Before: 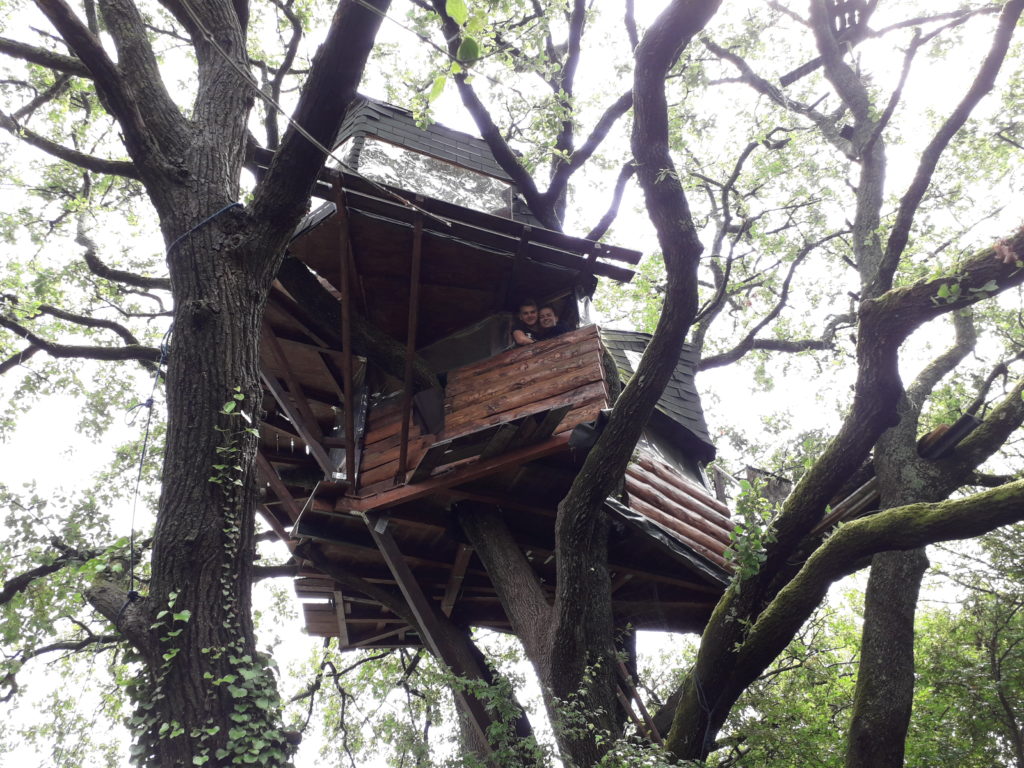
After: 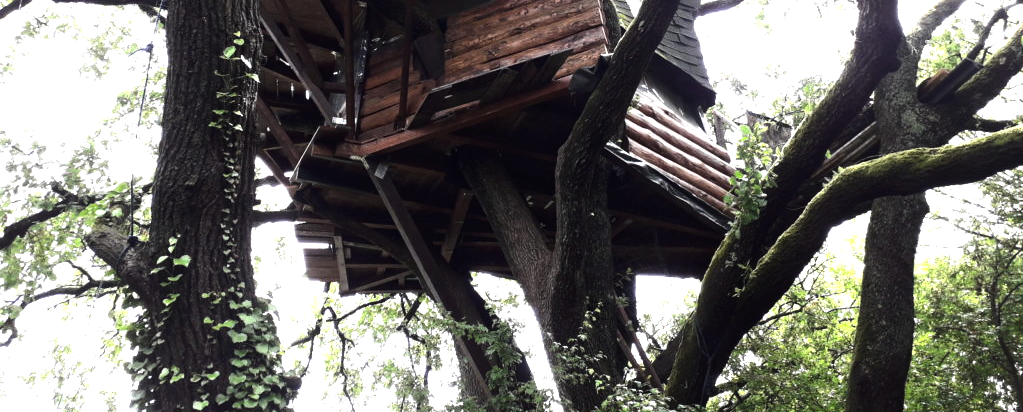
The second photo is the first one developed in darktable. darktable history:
crop and rotate: top 46.237%
tone equalizer: -8 EV -1.08 EV, -7 EV -1.01 EV, -6 EV -0.867 EV, -5 EV -0.578 EV, -3 EV 0.578 EV, -2 EV 0.867 EV, -1 EV 1.01 EV, +0 EV 1.08 EV, edges refinement/feathering 500, mask exposure compensation -1.57 EV, preserve details no
